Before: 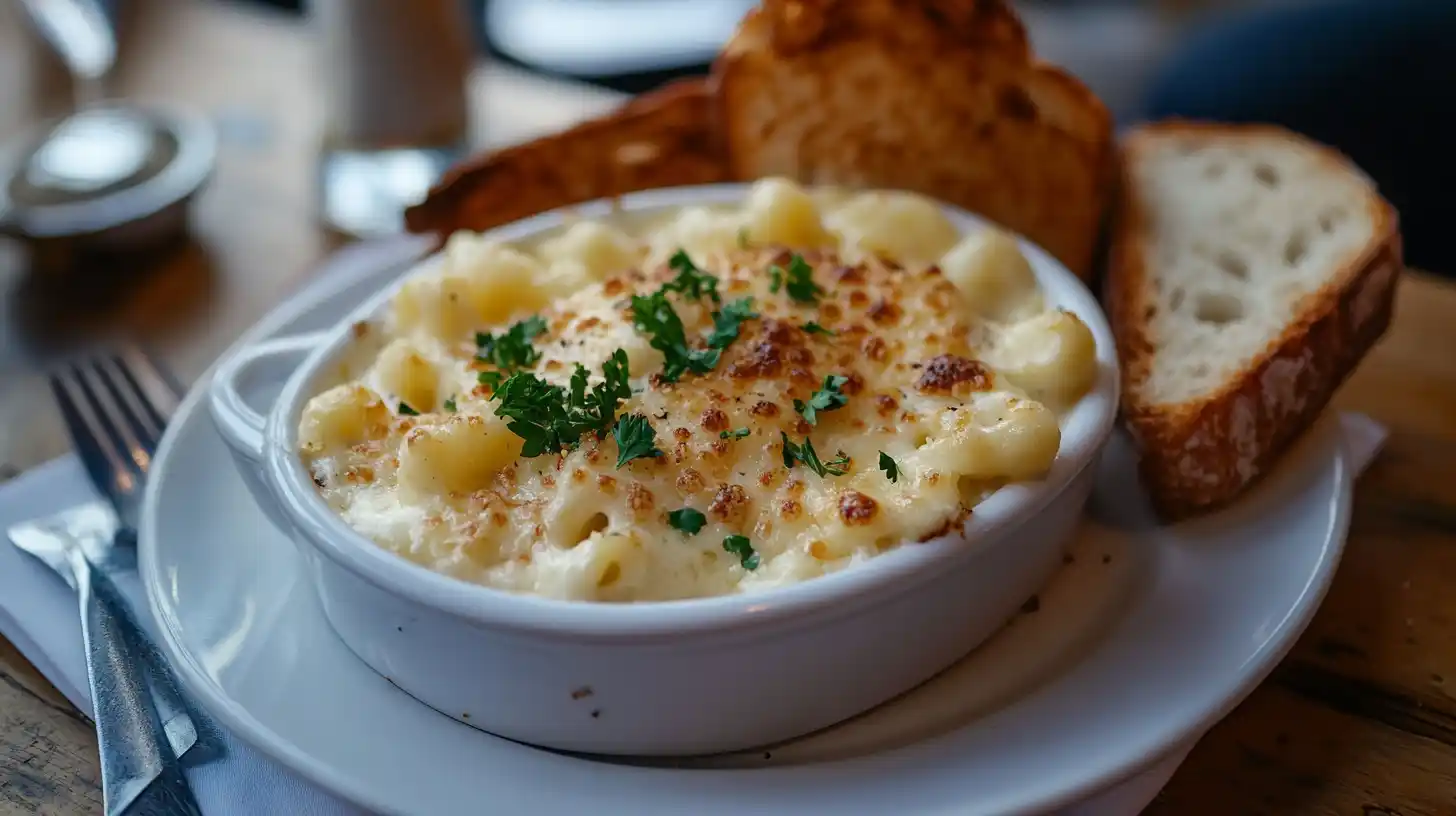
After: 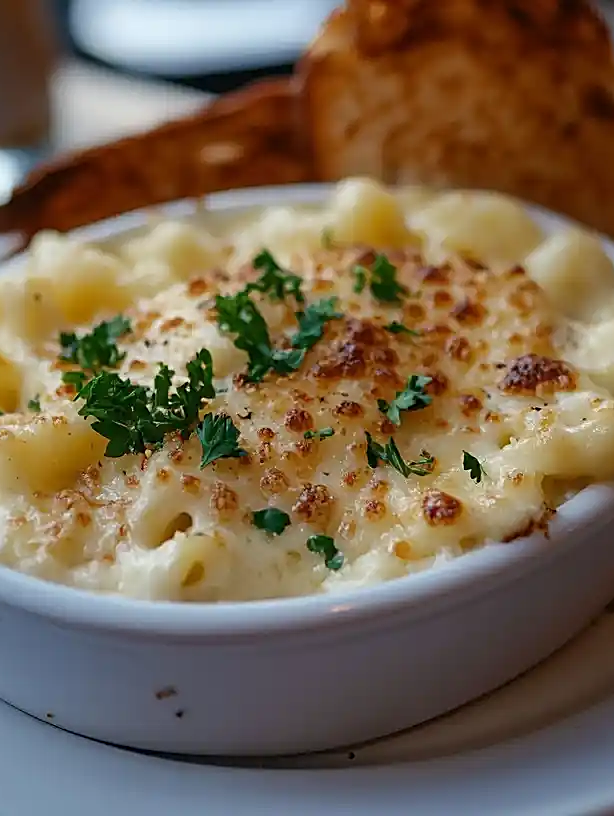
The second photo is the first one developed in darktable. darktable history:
sharpen: on, module defaults
crop: left 28.583%, right 29.231%
